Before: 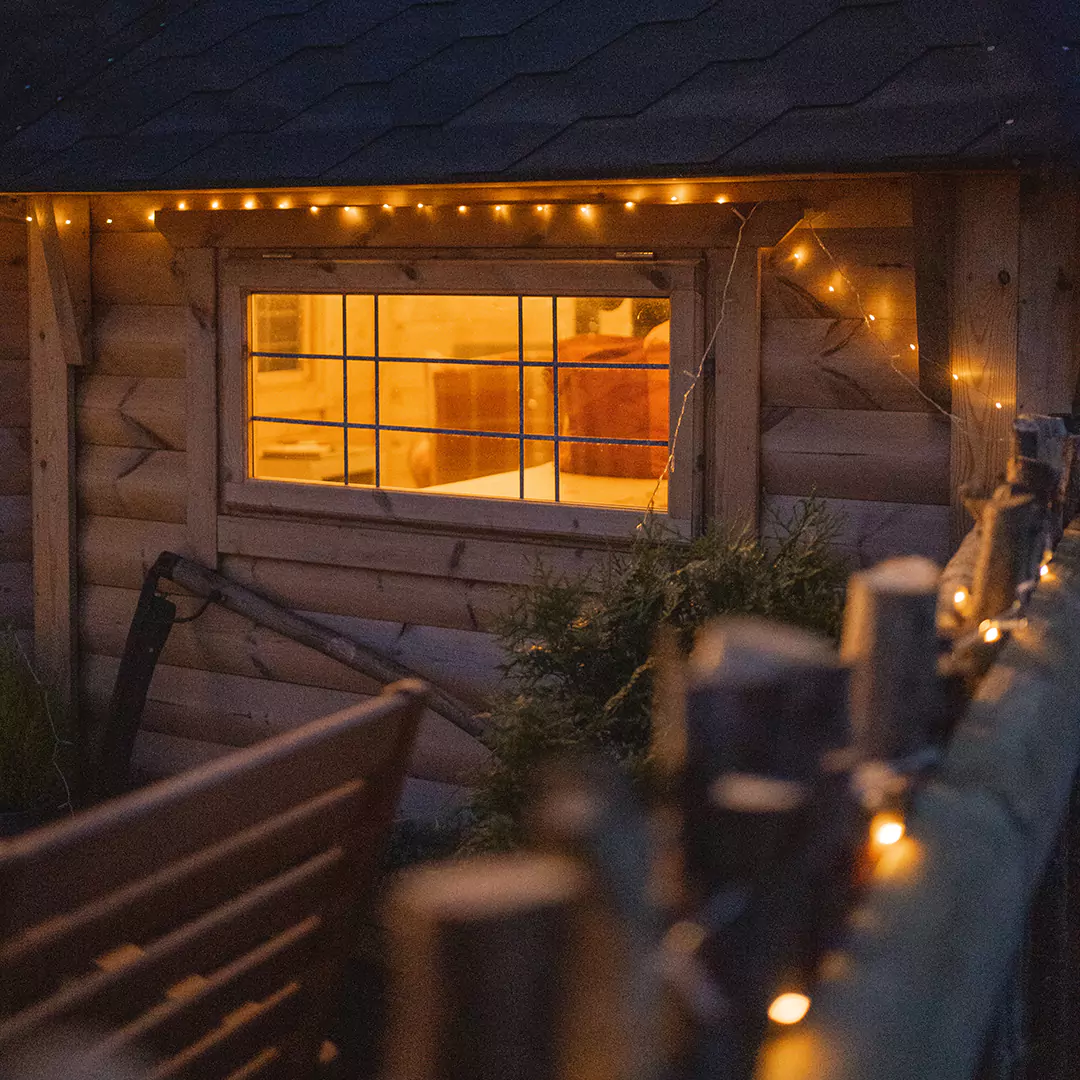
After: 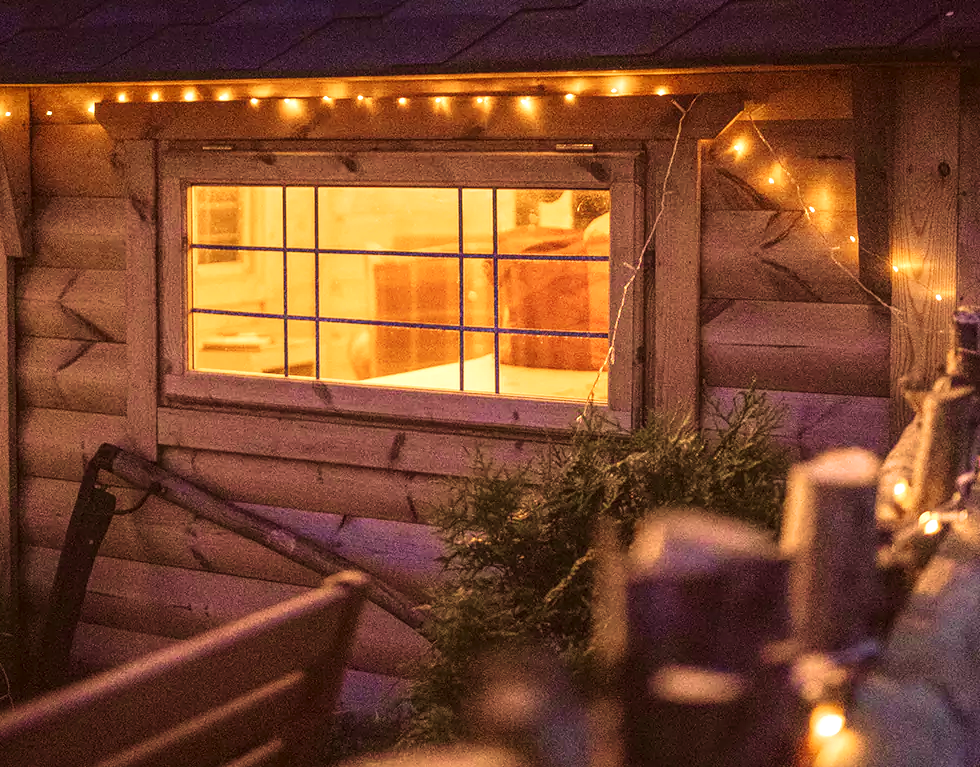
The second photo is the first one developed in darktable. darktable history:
exposure: exposure 1 EV, compensate exposure bias true, compensate highlight preservation false
crop: left 5.592%, top 10.035%, right 3.642%, bottom 18.879%
shadows and highlights: shadows -39.08, highlights 62.37, soften with gaussian
local contrast: on, module defaults
base curve: preserve colors none
velvia: strength 74.05%
color correction: highlights a* 10.22, highlights b* 9.72, shadows a* 8.76, shadows b* 8.42, saturation 0.774
tone curve: curves: ch0 [(0, 0.018) (0.036, 0.038) (0.15, 0.131) (0.27, 0.247) (0.545, 0.561) (0.761, 0.761) (1, 0.919)]; ch1 [(0, 0) (0.179, 0.173) (0.322, 0.32) (0.429, 0.431) (0.502, 0.5) (0.519, 0.522) (0.562, 0.588) (0.625, 0.67) (0.711, 0.745) (1, 1)]; ch2 [(0, 0) (0.29, 0.295) (0.404, 0.436) (0.497, 0.499) (0.521, 0.523) (0.561, 0.605) (0.657, 0.655) (0.712, 0.764) (1, 1)], preserve colors none
